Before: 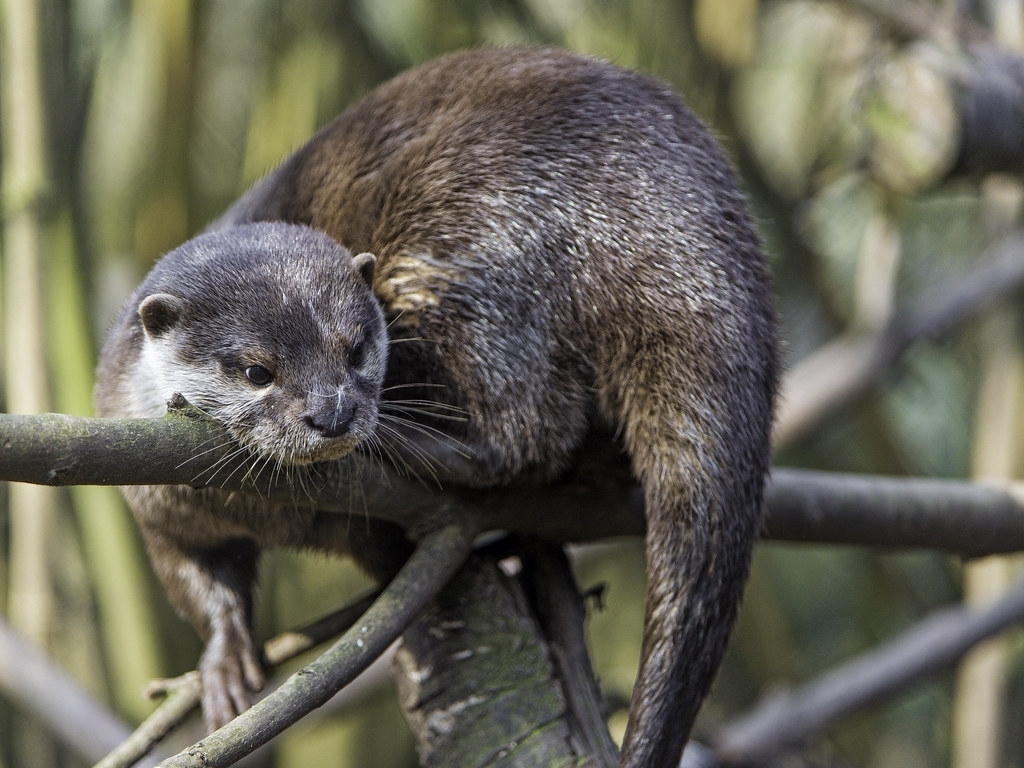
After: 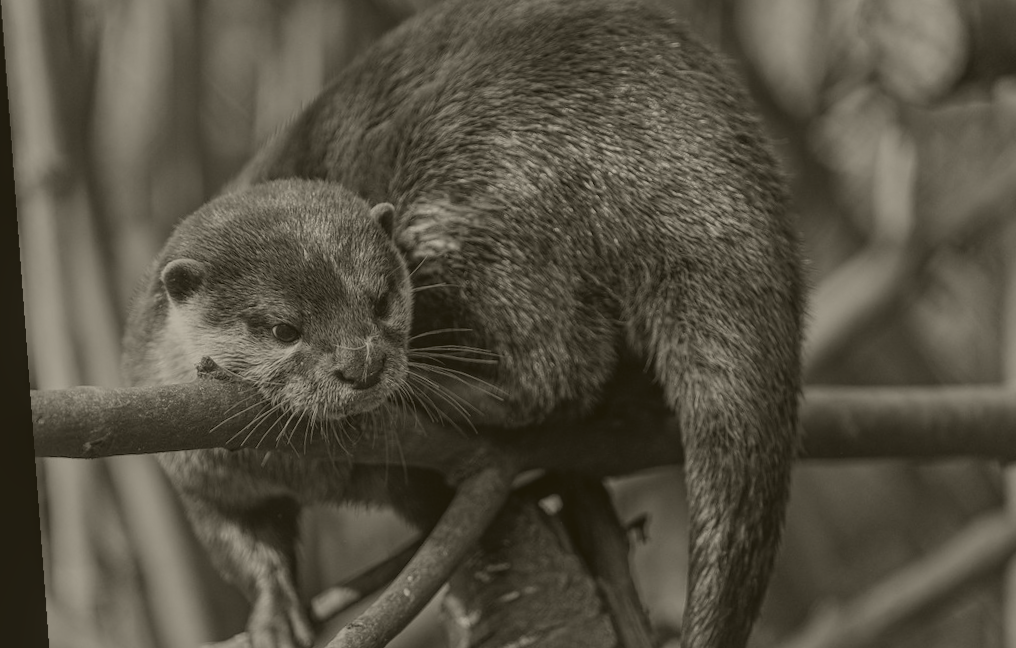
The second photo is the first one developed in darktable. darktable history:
crop and rotate: angle 0.03°, top 11.643%, right 5.651%, bottom 11.189%
local contrast: detail 130%
colorize: hue 41.44°, saturation 22%, source mix 60%, lightness 10.61%
rotate and perspective: rotation -4.25°, automatic cropping off
